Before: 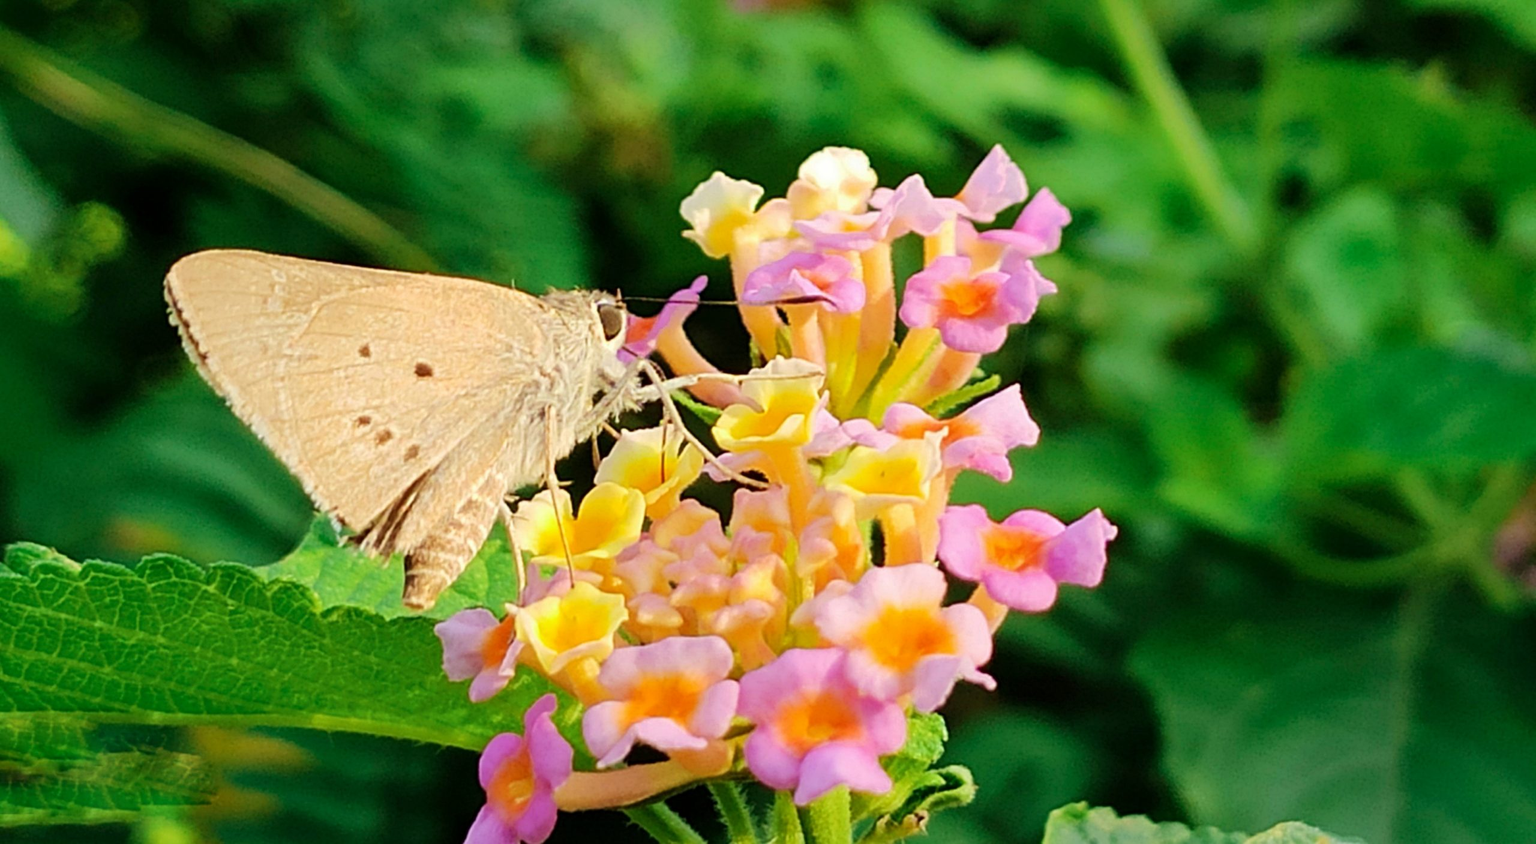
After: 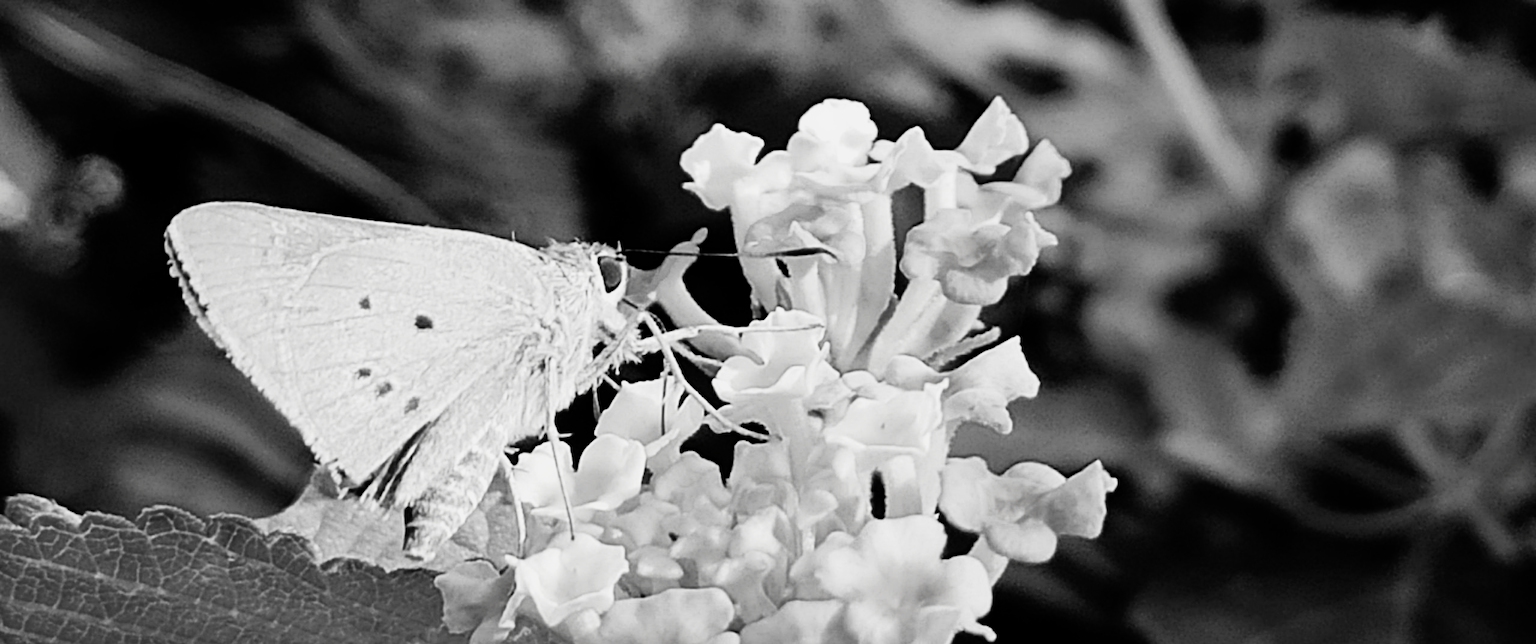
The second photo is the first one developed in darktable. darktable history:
crop: top 5.717%, bottom 17.879%
tone equalizer: on, module defaults
base curve: curves: ch0 [(0, 0) (0.032, 0.037) (0.105, 0.228) (0.435, 0.76) (0.856, 0.983) (1, 1)]
contrast brightness saturation: contrast -0.039, brightness -0.608, saturation -0.996
color zones: curves: ch0 [(0, 0.363) (0.128, 0.373) (0.25, 0.5) (0.402, 0.407) (0.521, 0.525) (0.63, 0.559) (0.729, 0.662) (0.867, 0.471)]; ch1 [(0, 0.515) (0.136, 0.618) (0.25, 0.5) (0.378, 0) (0.516, 0) (0.622, 0.593) (0.737, 0.819) (0.87, 0.593)]; ch2 [(0, 0.529) (0.128, 0.471) (0.282, 0.451) (0.386, 0.662) (0.516, 0.525) (0.633, 0.554) (0.75, 0.62) (0.875, 0.441)]
